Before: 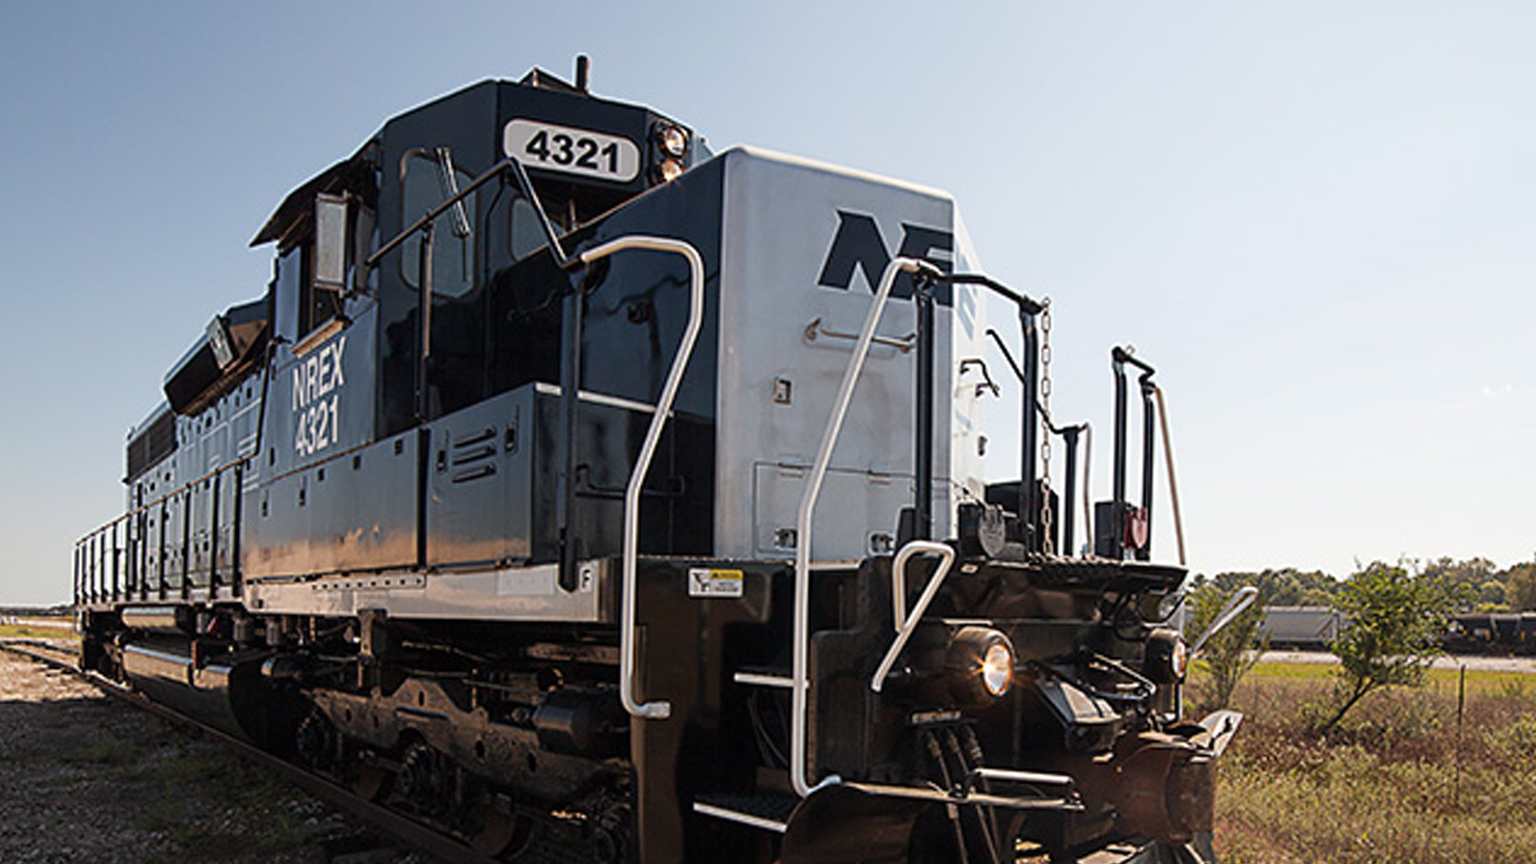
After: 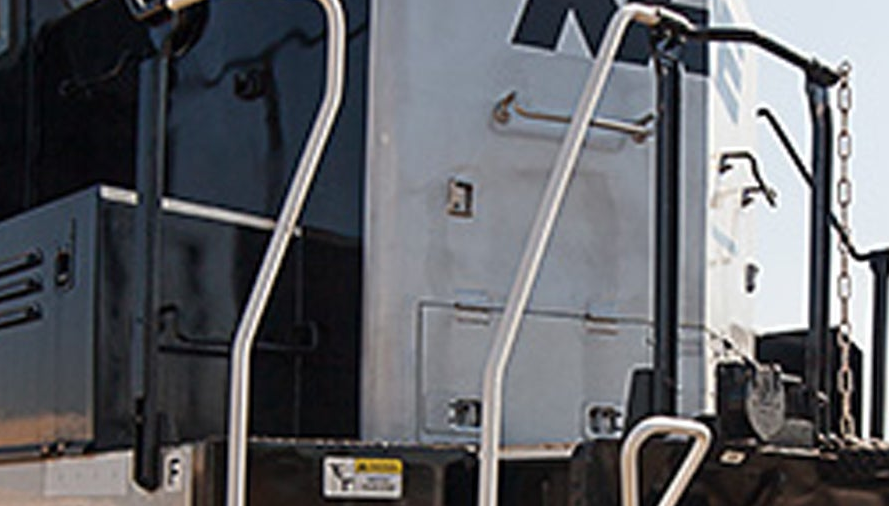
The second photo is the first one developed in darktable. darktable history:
crop: left 30.434%, top 29.564%, right 29.868%, bottom 30.245%
